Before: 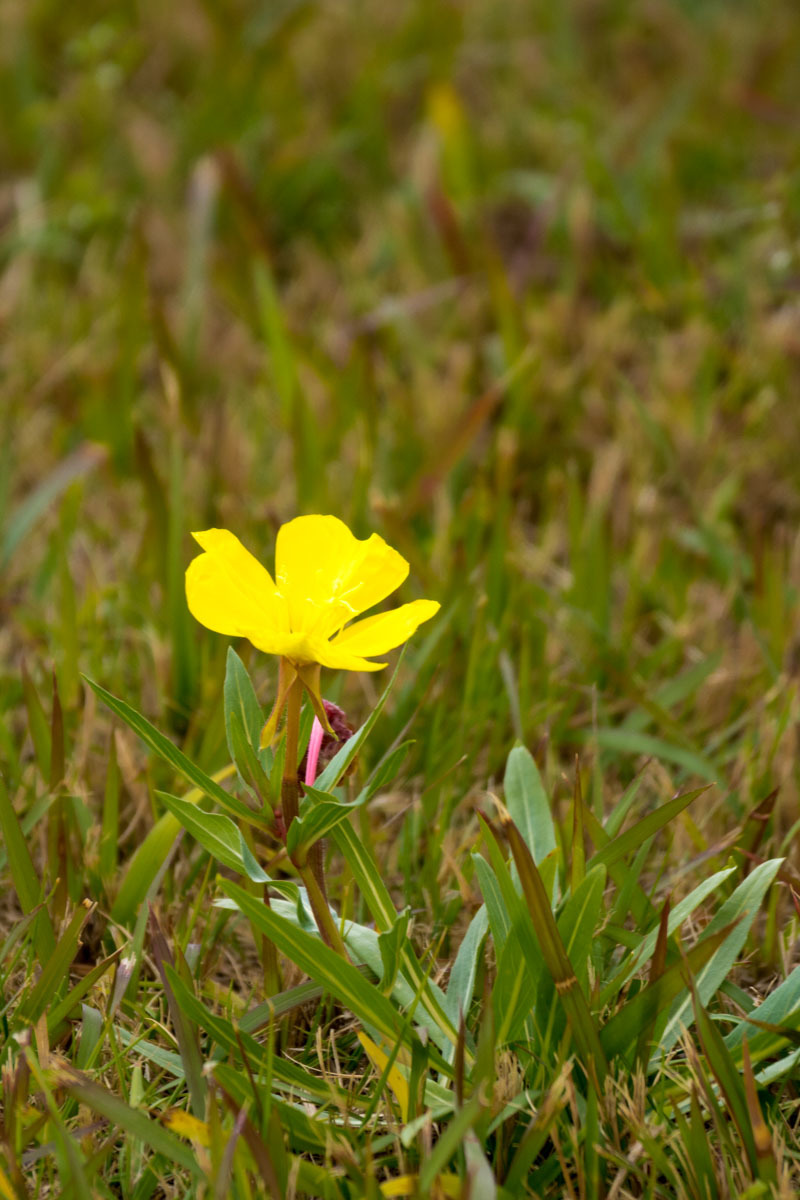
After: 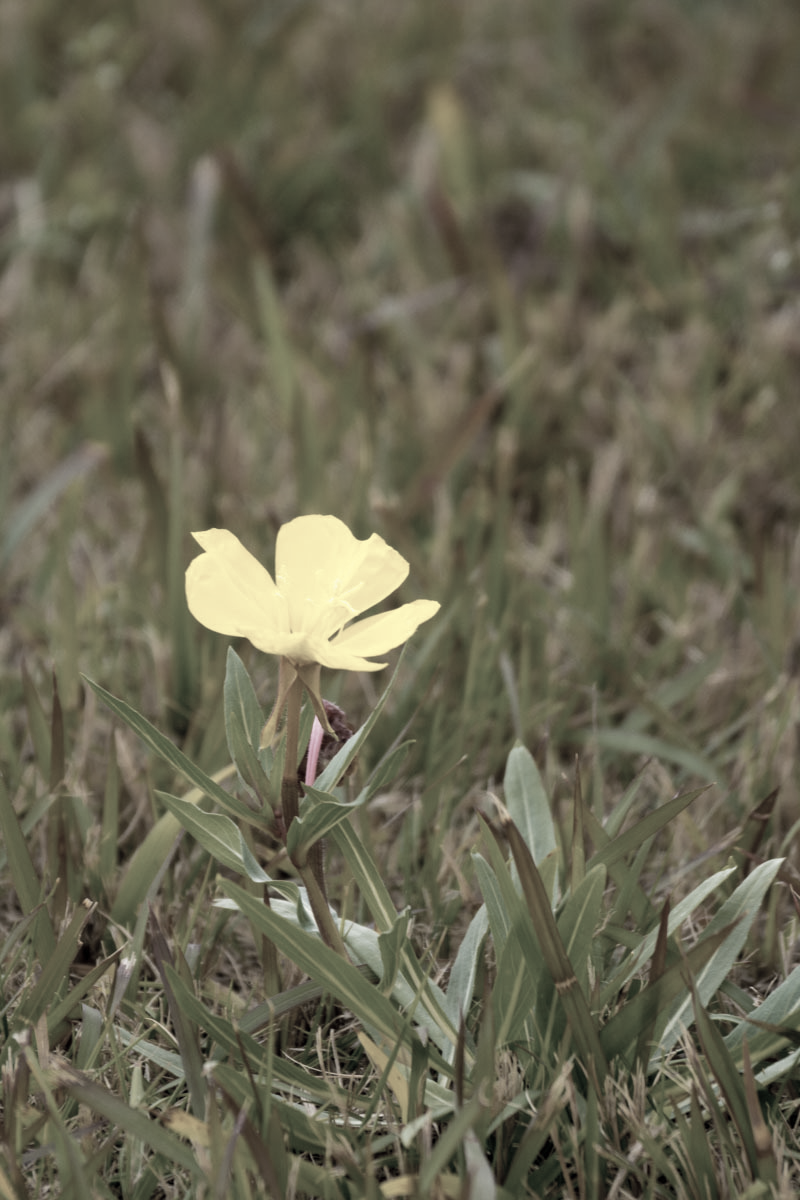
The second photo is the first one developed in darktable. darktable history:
color correction: highlights b* 0.011, saturation 0.292
